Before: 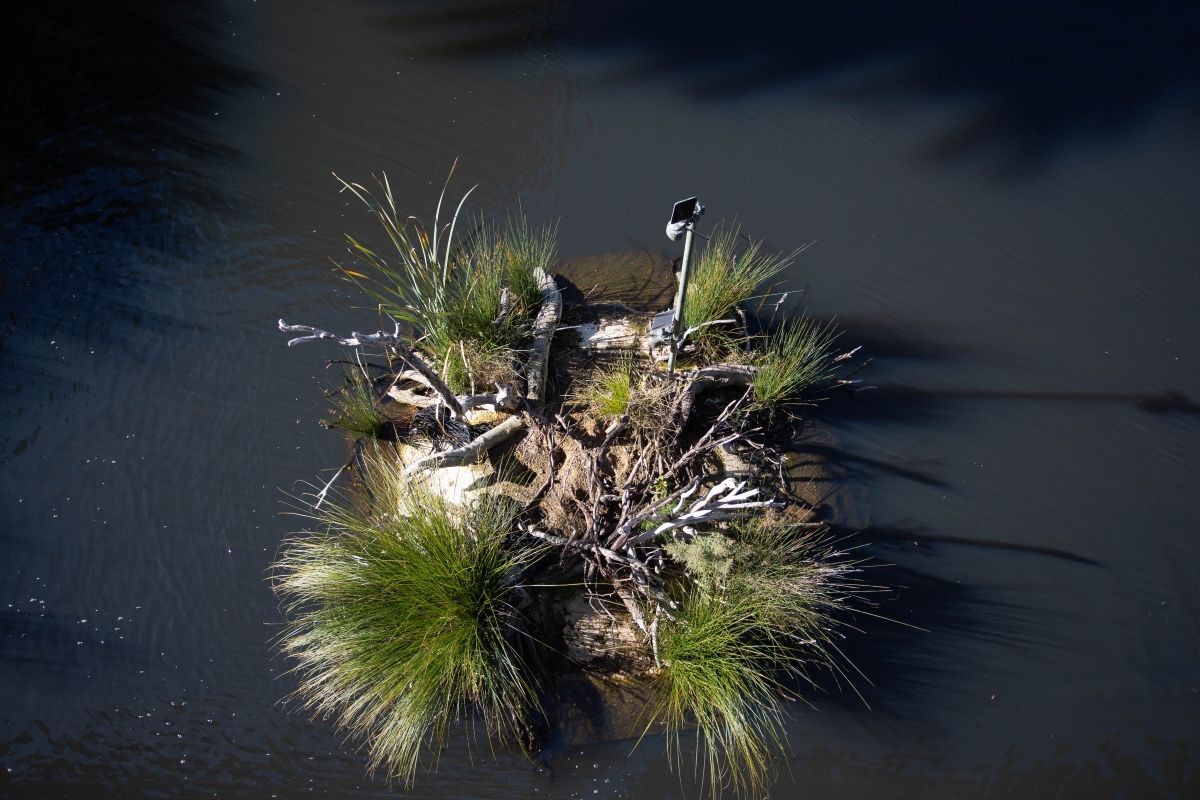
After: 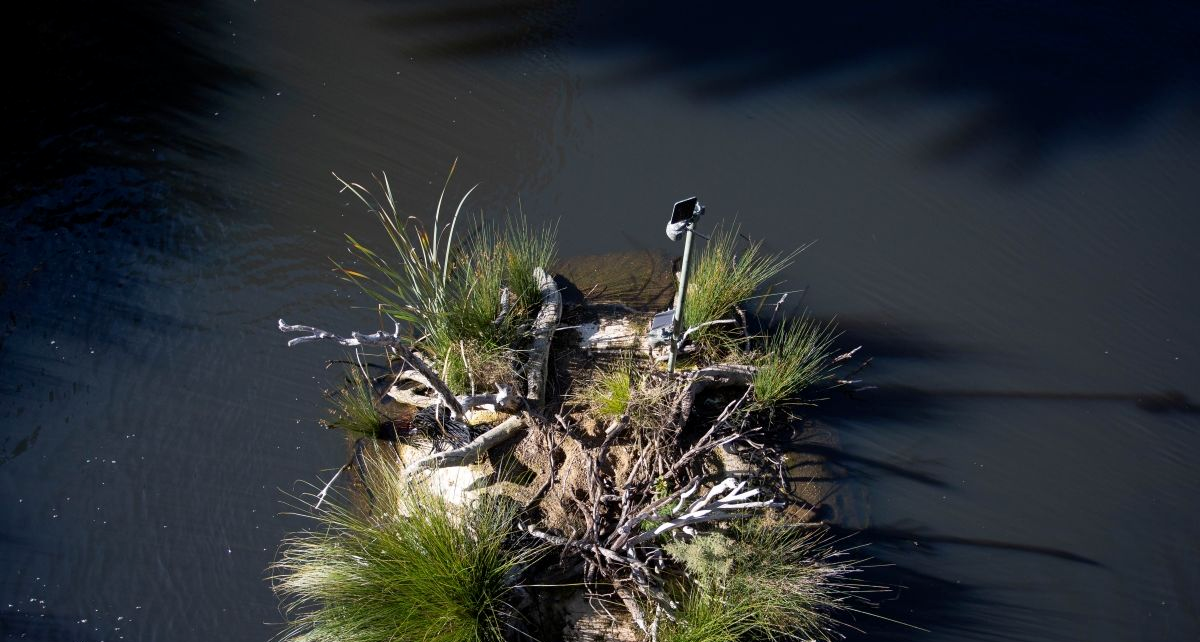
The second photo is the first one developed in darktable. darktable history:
crop: bottom 19.559%
exposure: black level correction 0.001, compensate exposure bias true, compensate highlight preservation false
